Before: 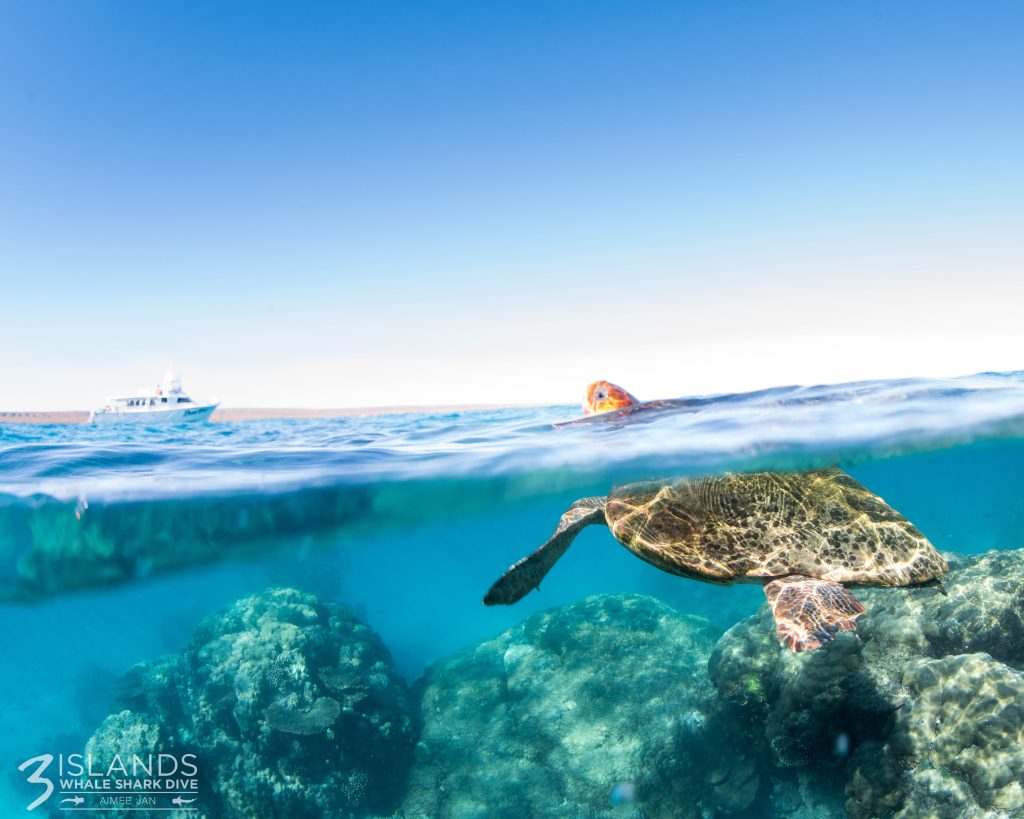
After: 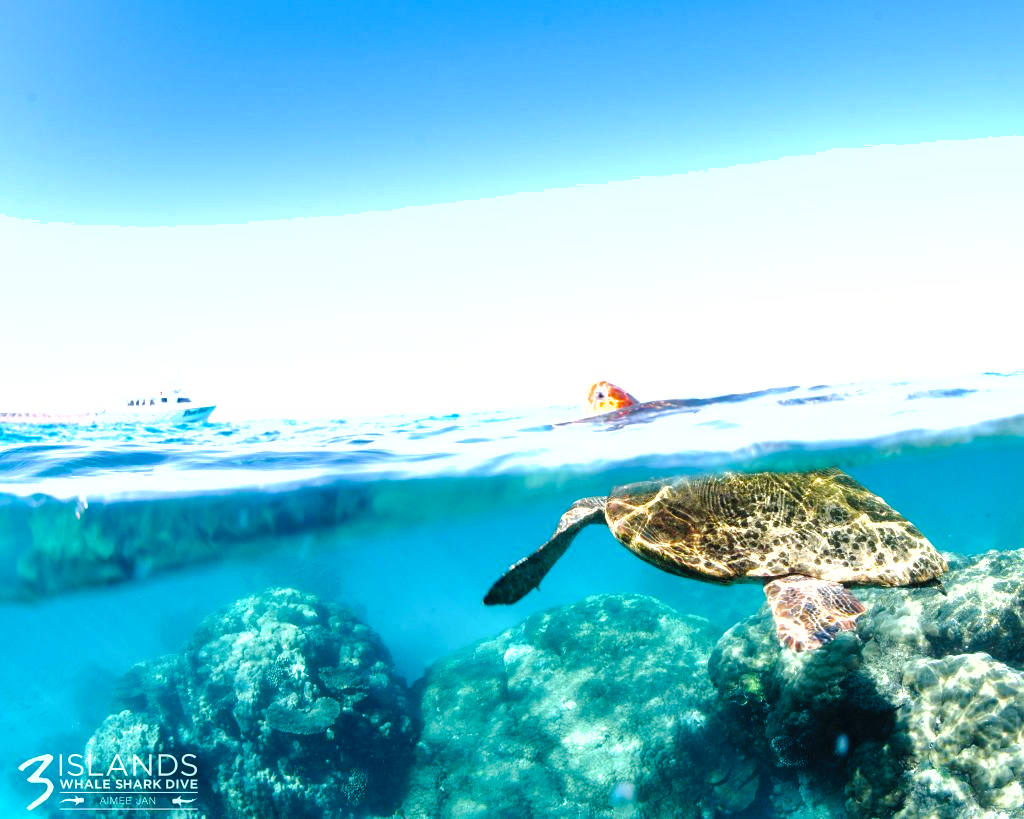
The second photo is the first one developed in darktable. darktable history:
tone curve: curves: ch0 [(0, 0) (0.003, 0.007) (0.011, 0.009) (0.025, 0.014) (0.044, 0.022) (0.069, 0.029) (0.1, 0.037) (0.136, 0.052) (0.177, 0.083) (0.224, 0.121) (0.277, 0.177) (0.335, 0.258) (0.399, 0.351) (0.468, 0.454) (0.543, 0.557) (0.623, 0.654) (0.709, 0.744) (0.801, 0.825) (0.898, 0.909) (1, 1)], preserve colors none
tone equalizer: -8 EV -0.417 EV, -7 EV -0.389 EV, -6 EV -0.333 EV, -5 EV -0.222 EV, -3 EV 0.222 EV, -2 EV 0.333 EV, -1 EV 0.389 EV, +0 EV 0.417 EV, edges refinement/feathering 500, mask exposure compensation -1.57 EV, preserve details no
shadows and highlights: on, module defaults
exposure: black level correction 0.001, exposure 0.5 EV, compensate exposure bias true, compensate highlight preservation false
